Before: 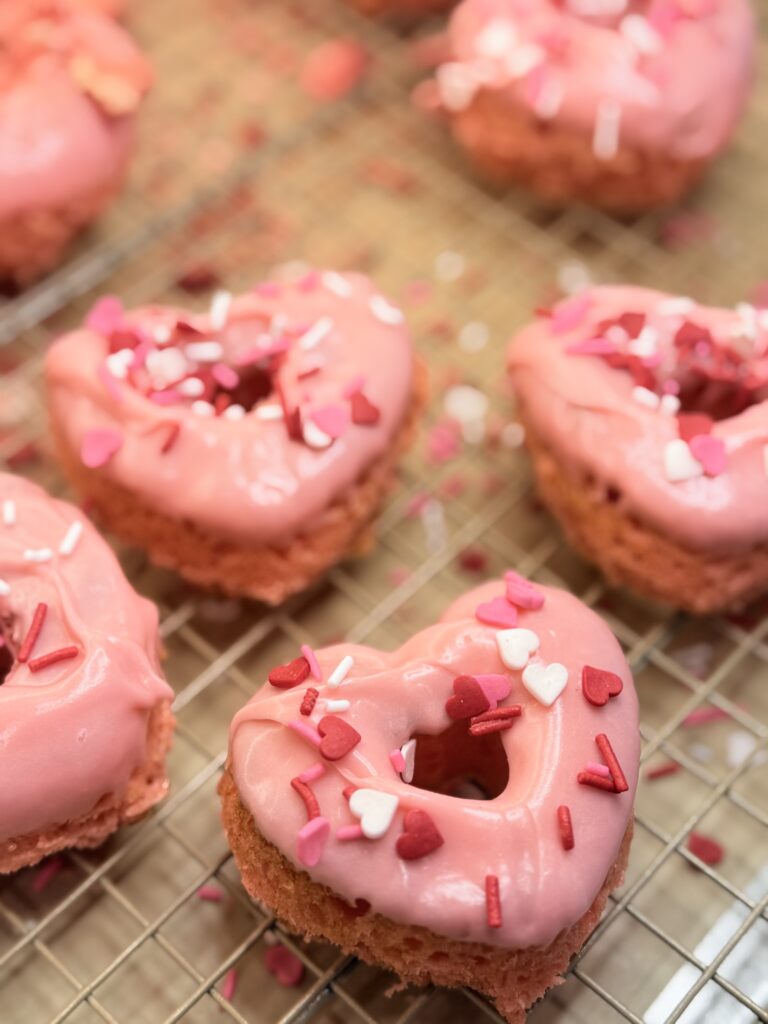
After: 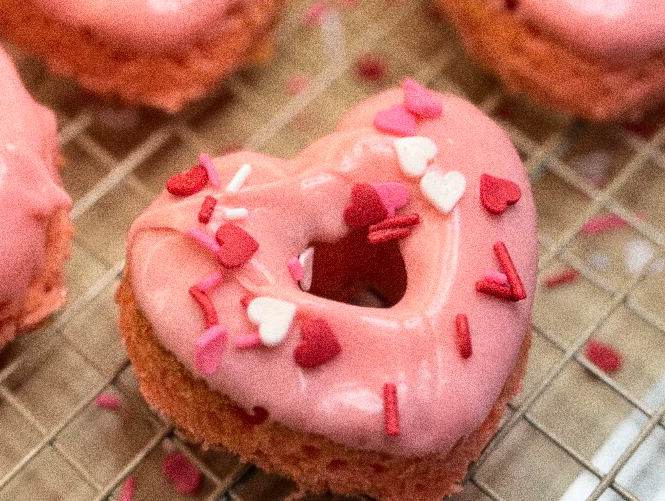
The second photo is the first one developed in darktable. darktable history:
crop and rotate: left 13.306%, top 48.129%, bottom 2.928%
grain: coarseness 10.62 ISO, strength 55.56%
